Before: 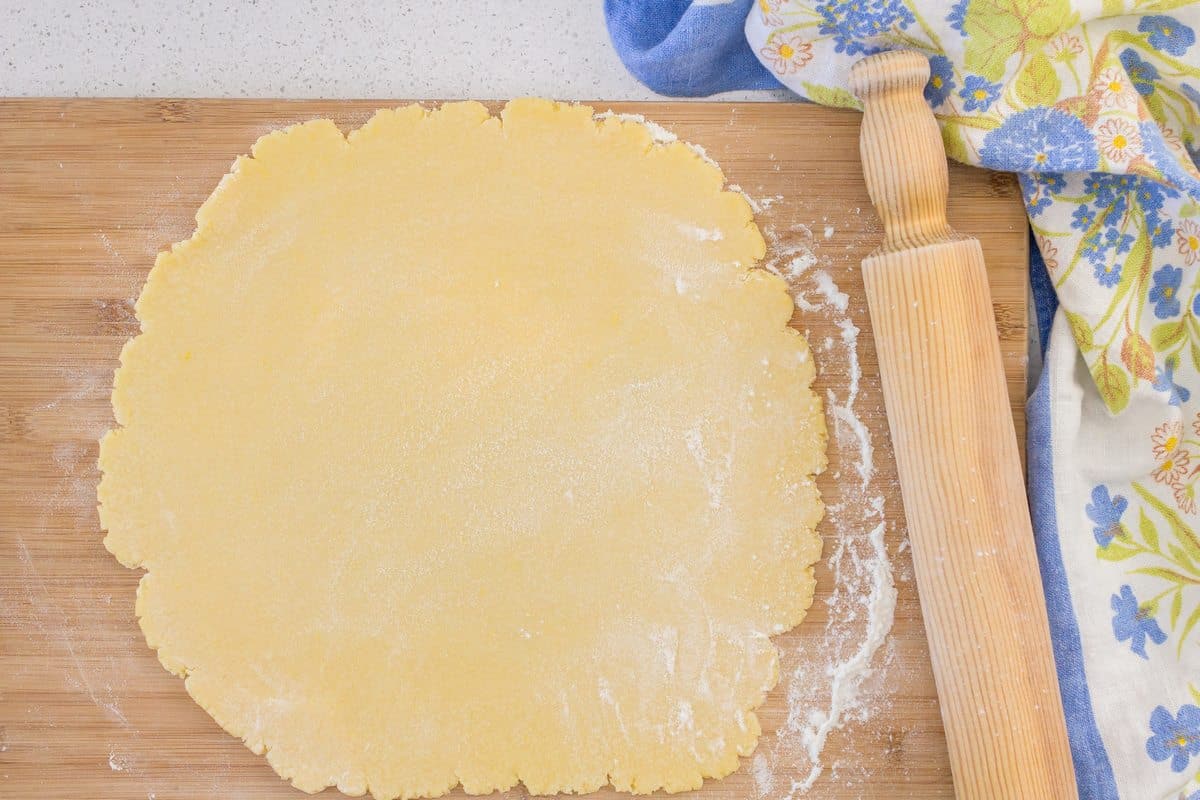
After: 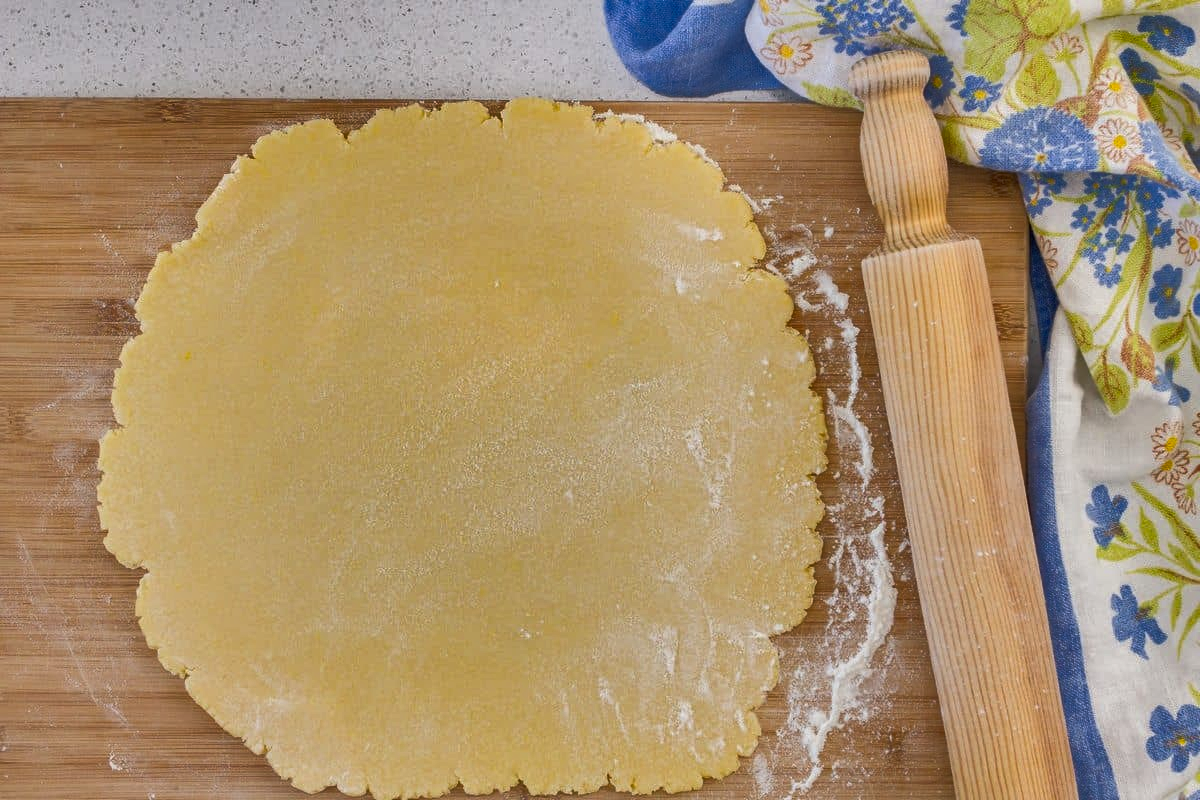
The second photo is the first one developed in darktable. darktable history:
shadows and highlights: radius 107.91, shadows 40.45, highlights -72.29, low approximation 0.01, soften with gaussian
